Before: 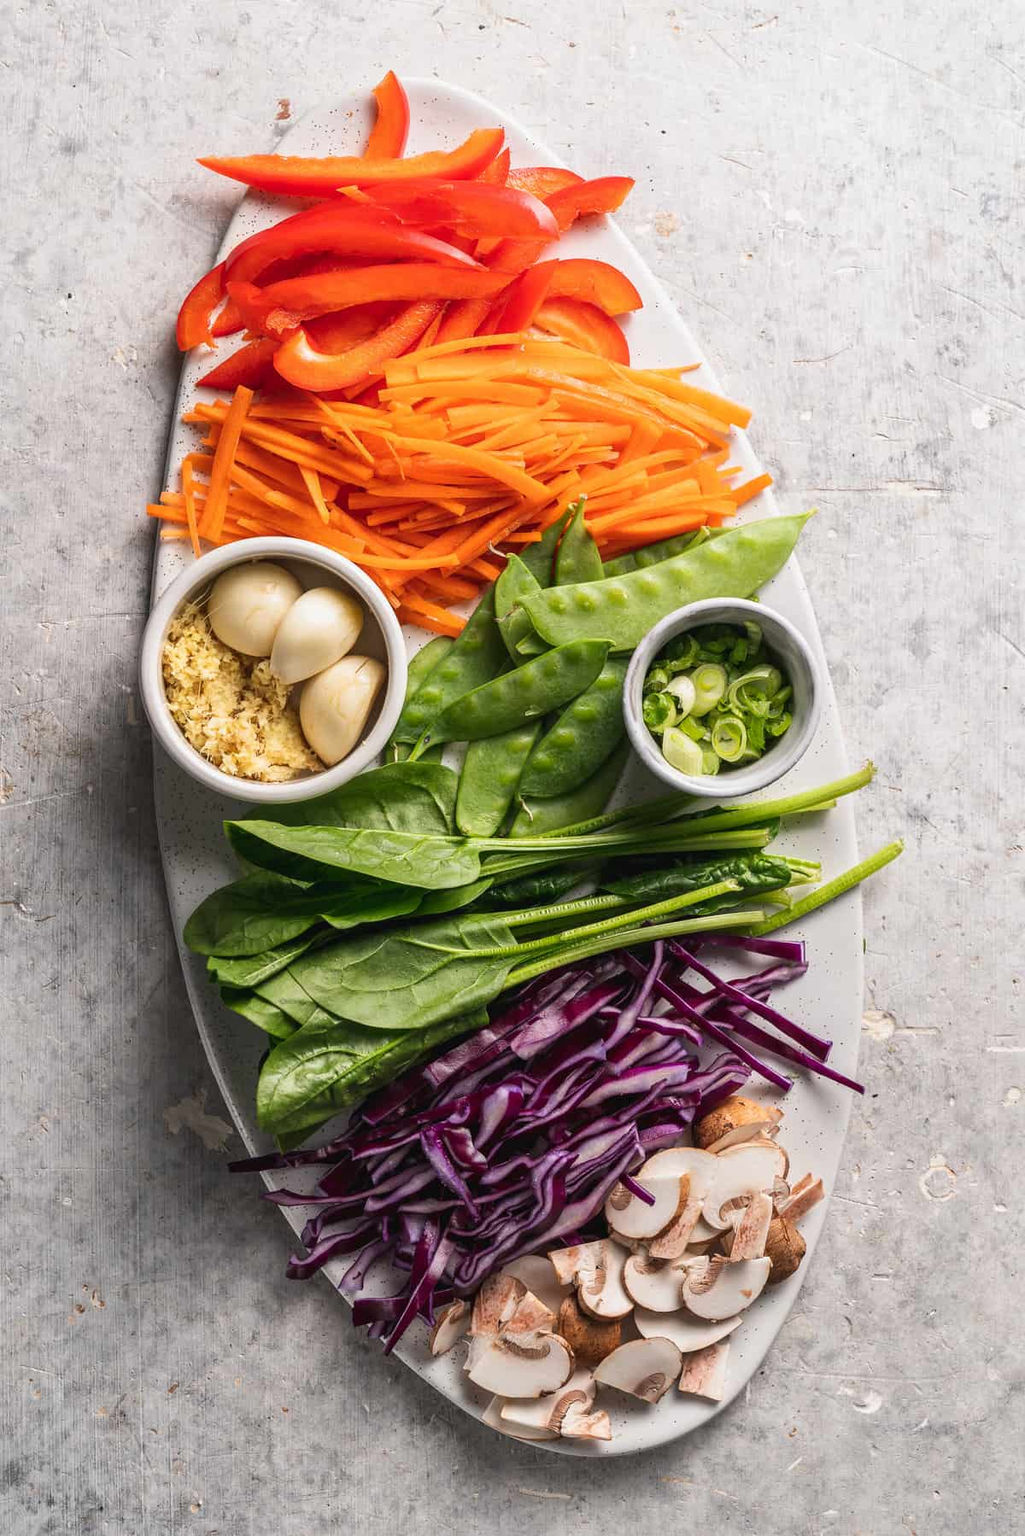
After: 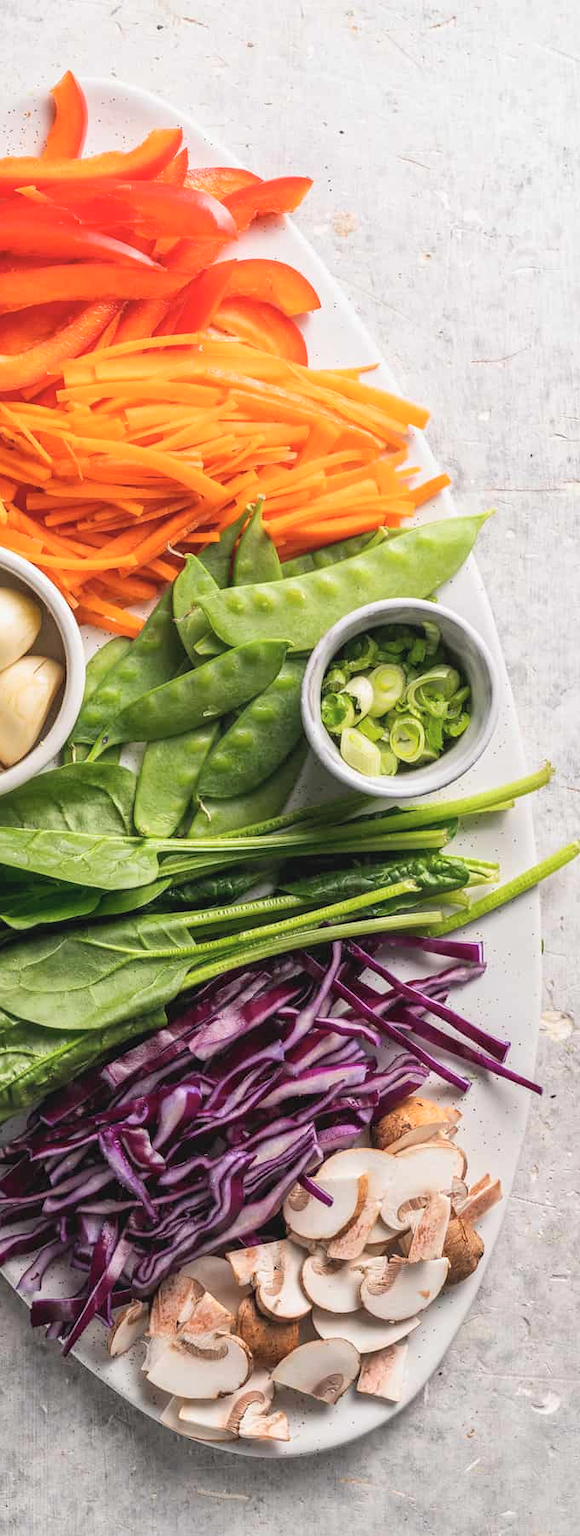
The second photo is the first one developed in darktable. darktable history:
contrast brightness saturation: brightness 0.13
crop: left 31.458%, top 0%, right 11.876%
